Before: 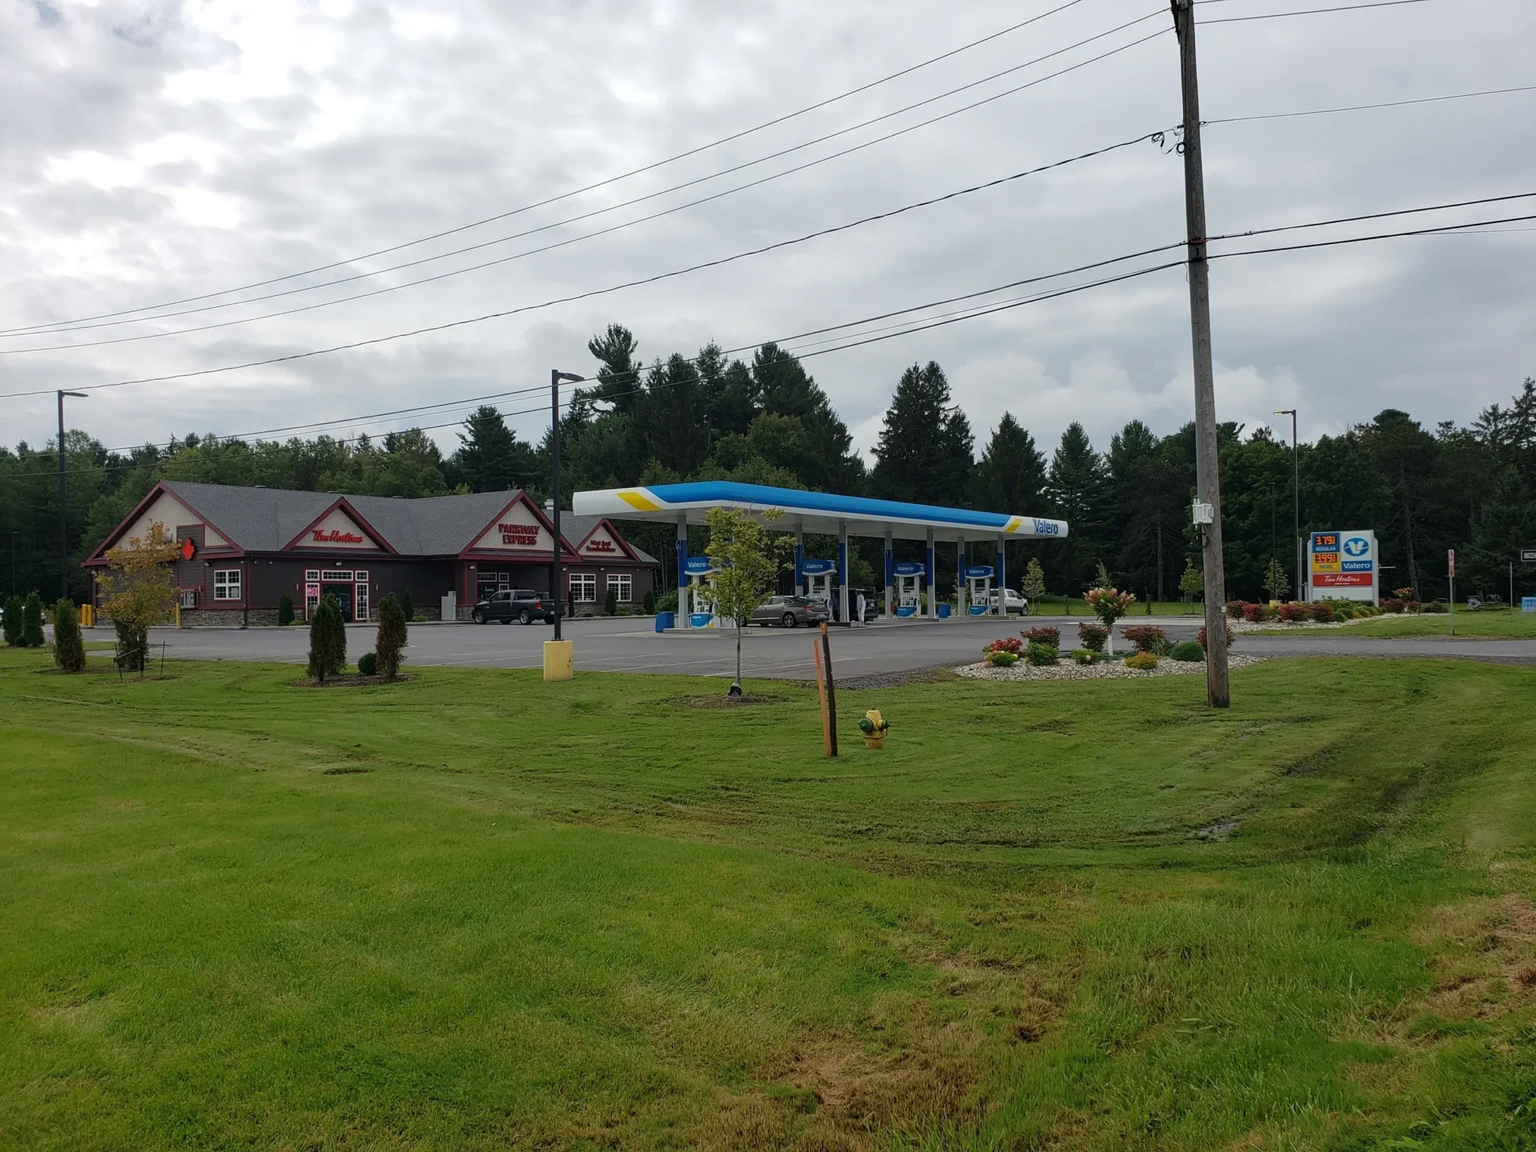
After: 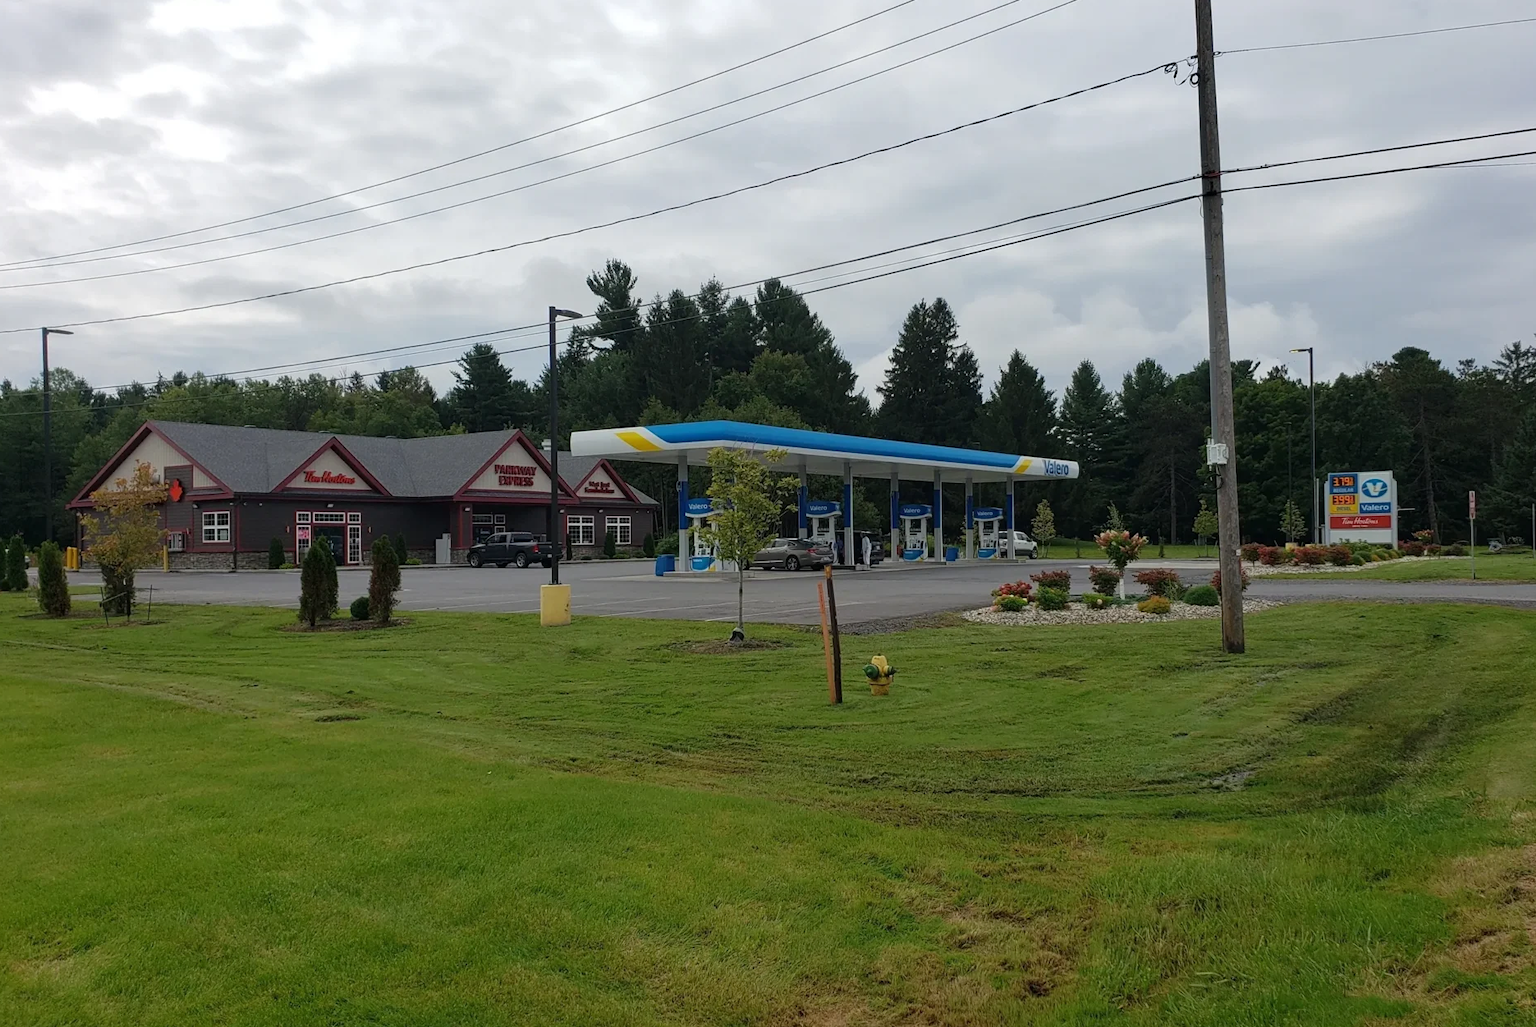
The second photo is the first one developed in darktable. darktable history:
crop: left 1.118%, top 6.19%, right 1.432%, bottom 6.868%
